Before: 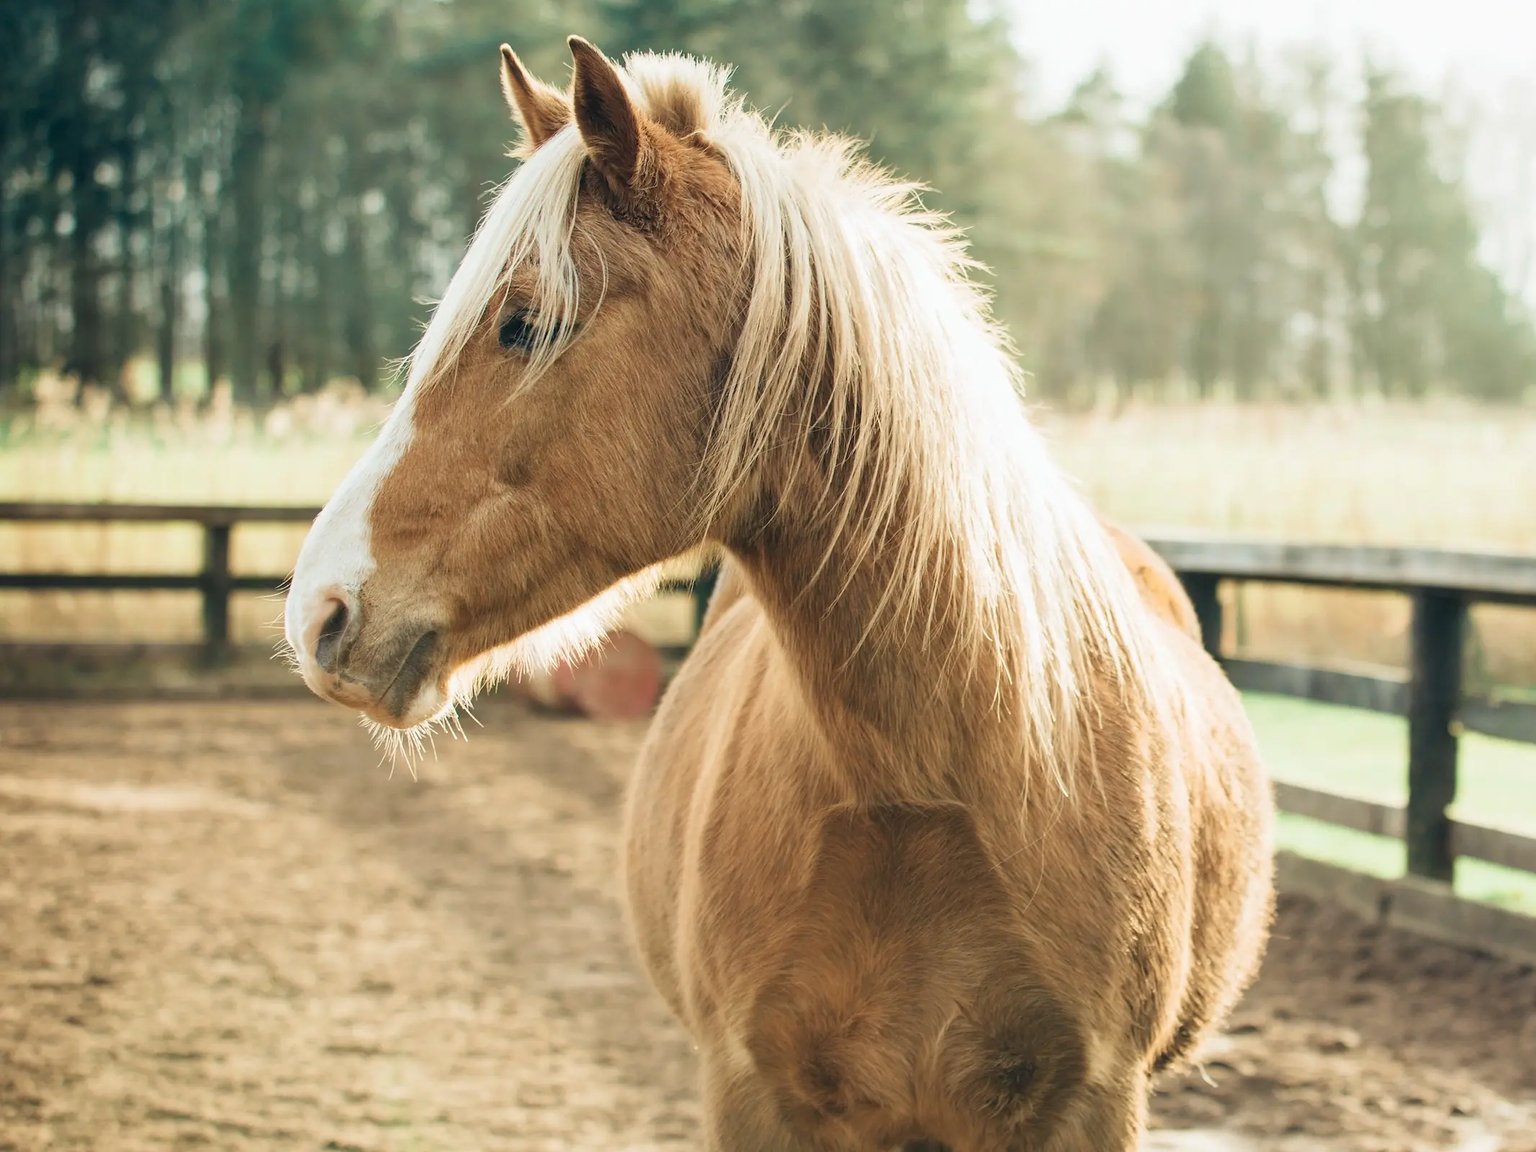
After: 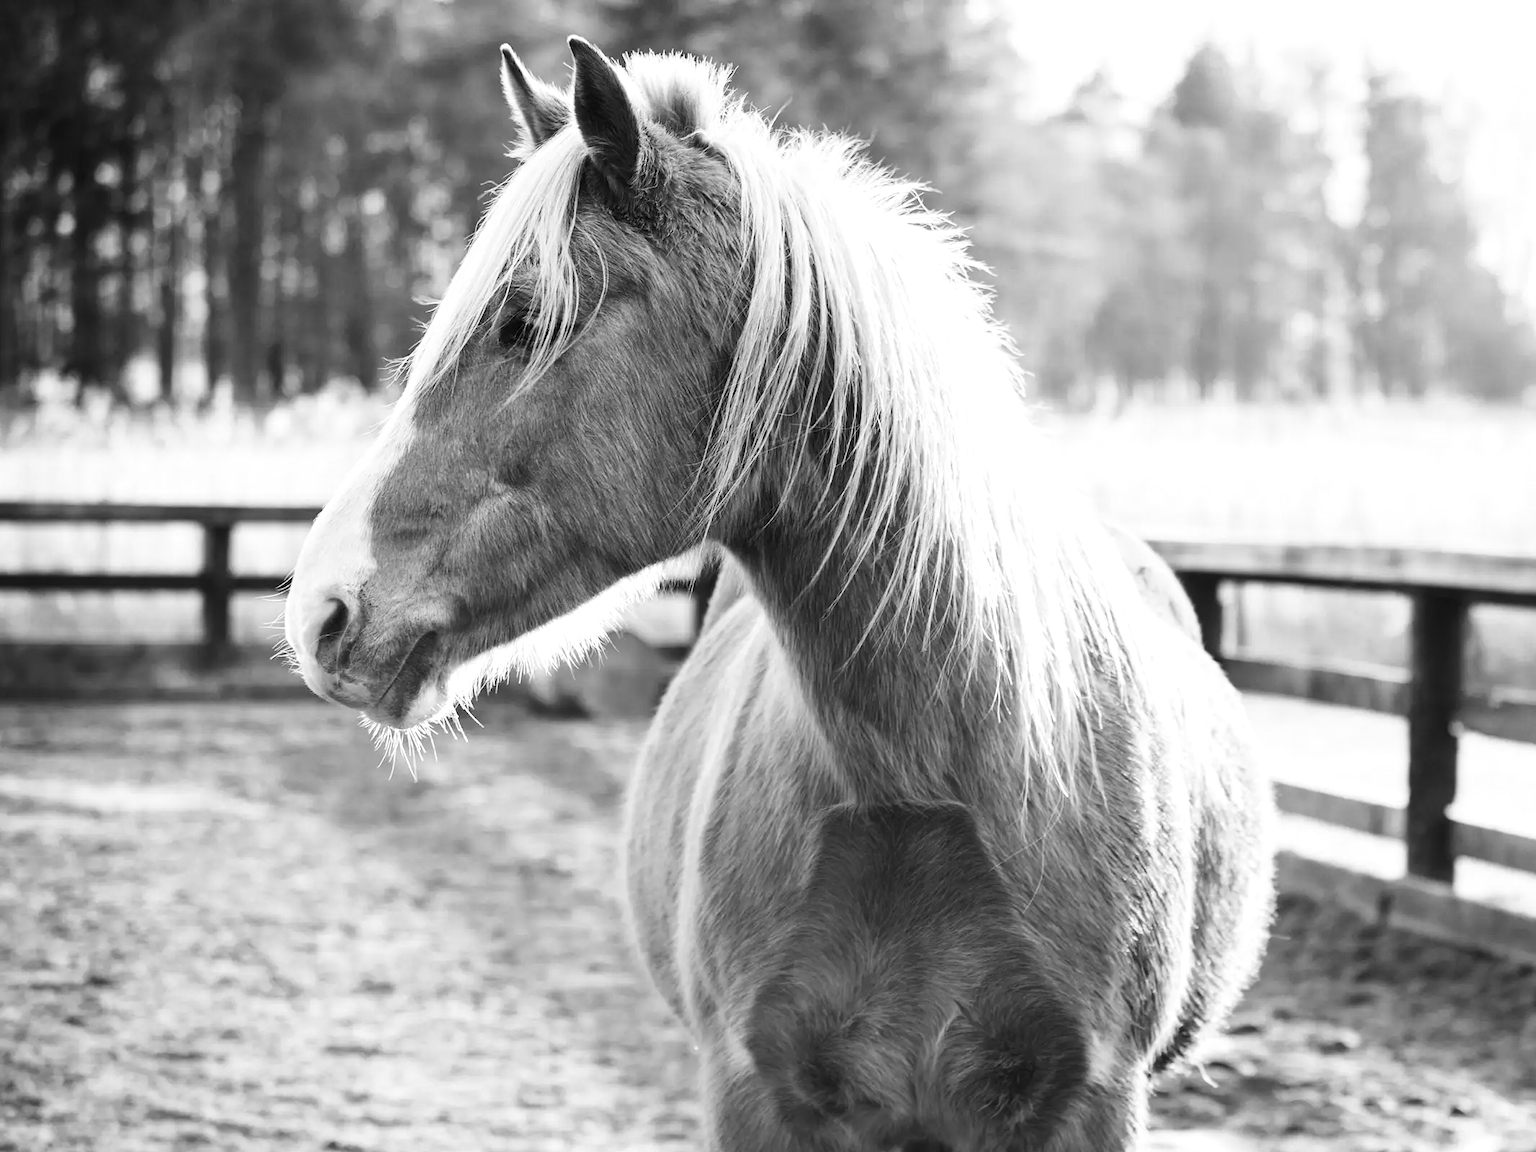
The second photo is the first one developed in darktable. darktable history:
color balance rgb: perceptual saturation grading › global saturation 25%, perceptual saturation grading › highlights -50%, perceptual saturation grading › shadows 30%, perceptual brilliance grading › global brilliance 12%, global vibrance 20%
monochrome: a 73.58, b 64.21
contrast brightness saturation: contrast 0.2, brightness -0.11, saturation 0.1
shadows and highlights: shadows 25, highlights -25
